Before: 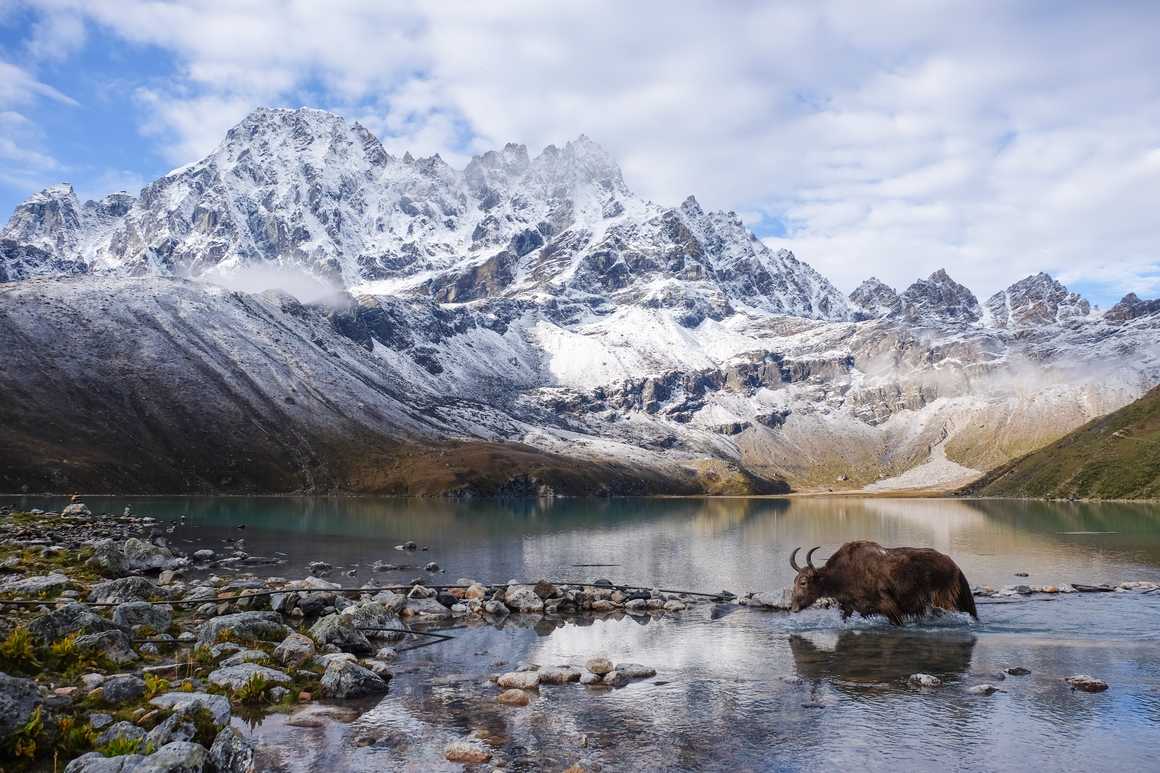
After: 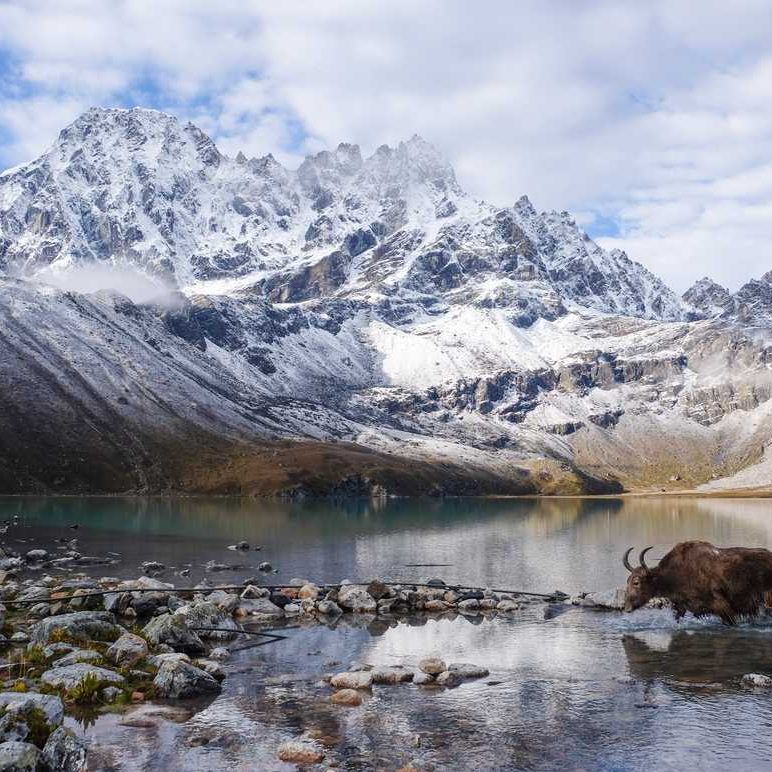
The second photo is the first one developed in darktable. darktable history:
crop and rotate: left 14.405%, right 18.979%
